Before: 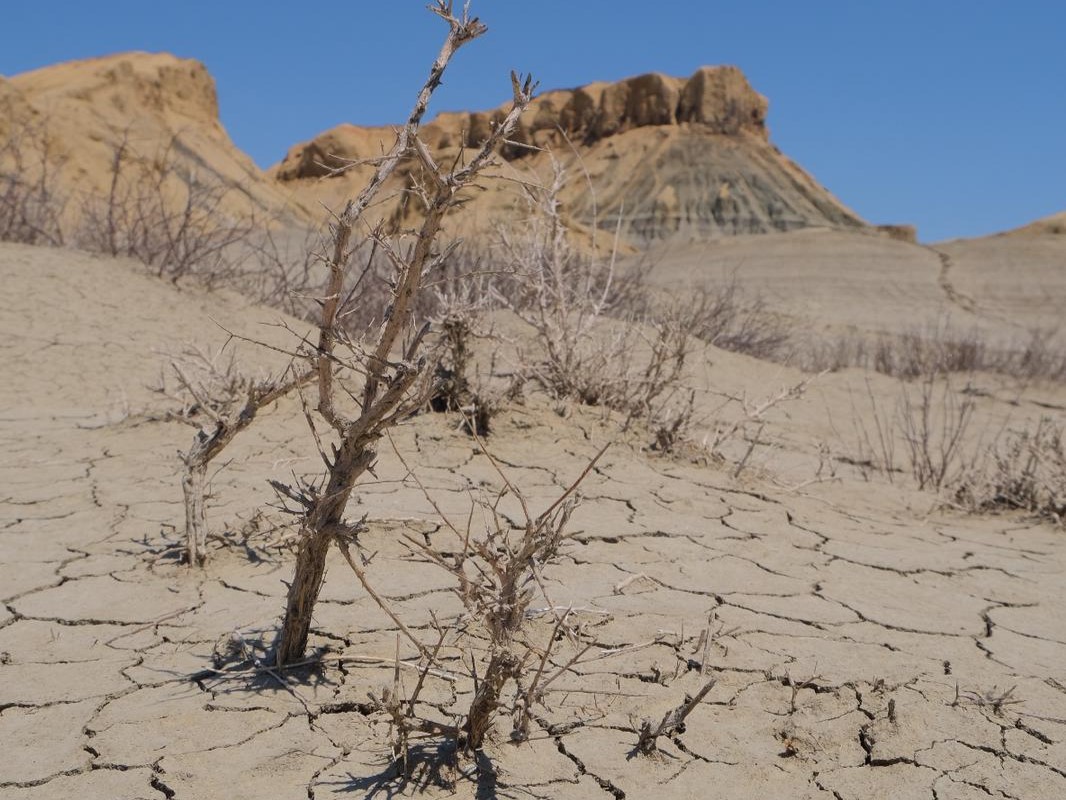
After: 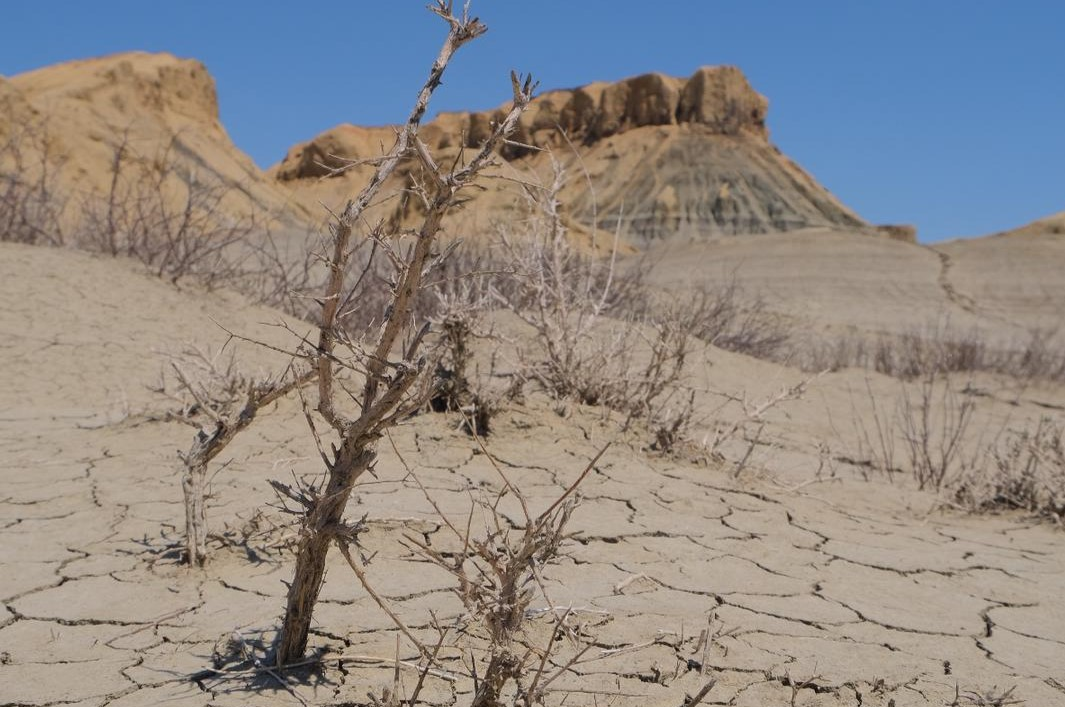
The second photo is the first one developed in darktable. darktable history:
crop and rotate: top 0%, bottom 11.573%
